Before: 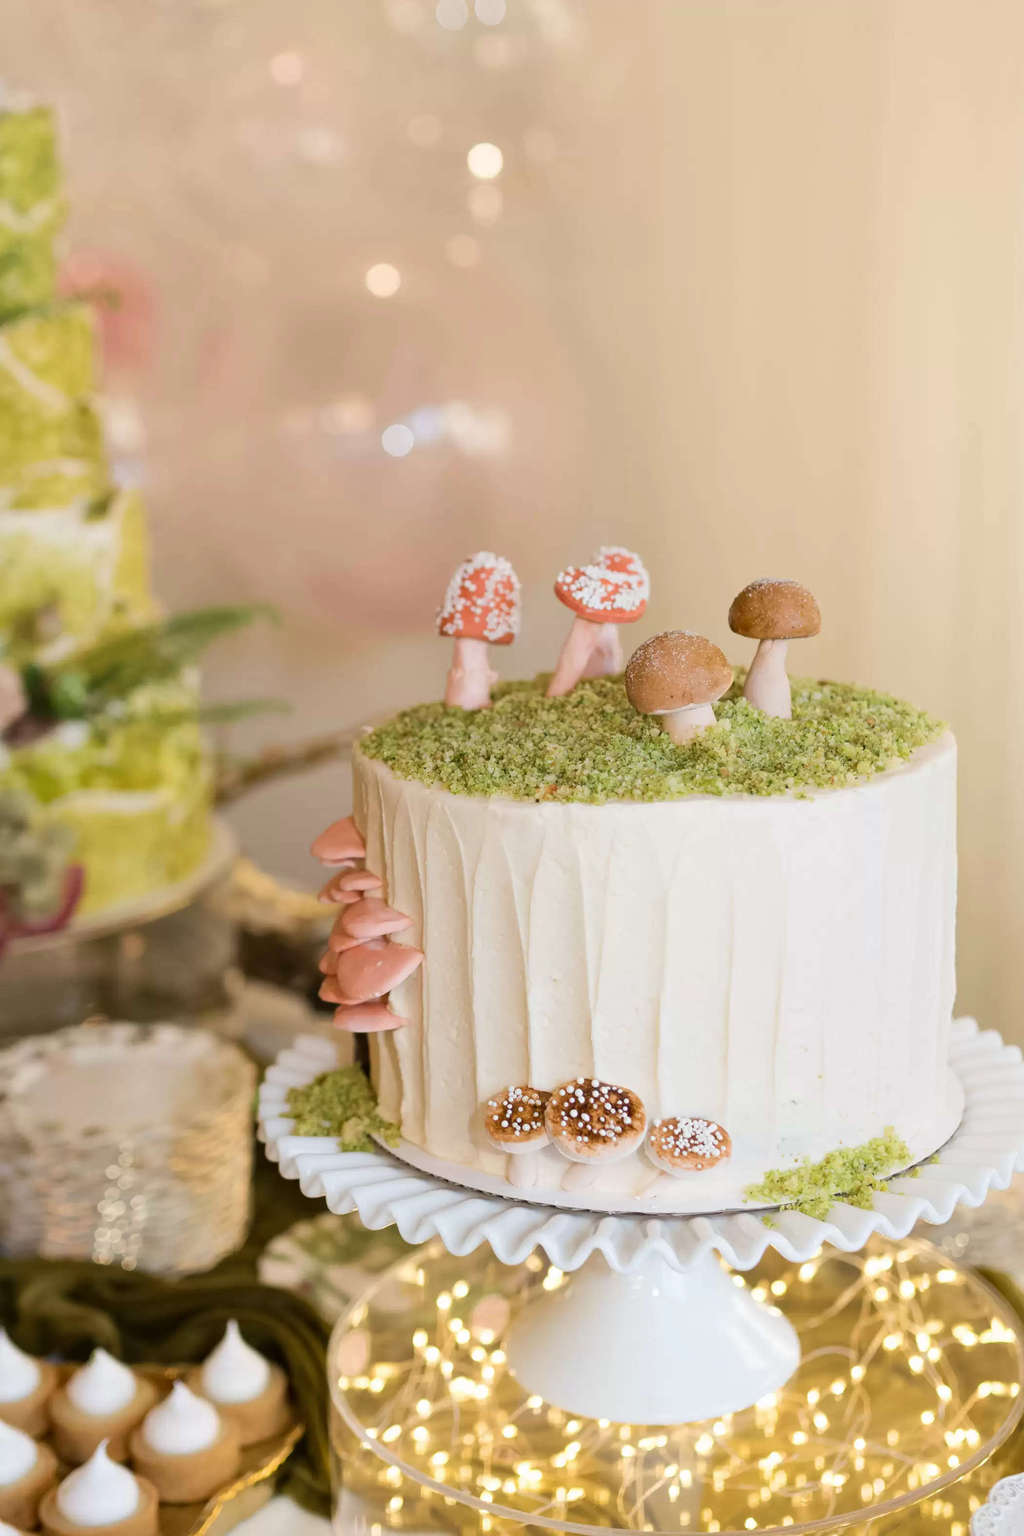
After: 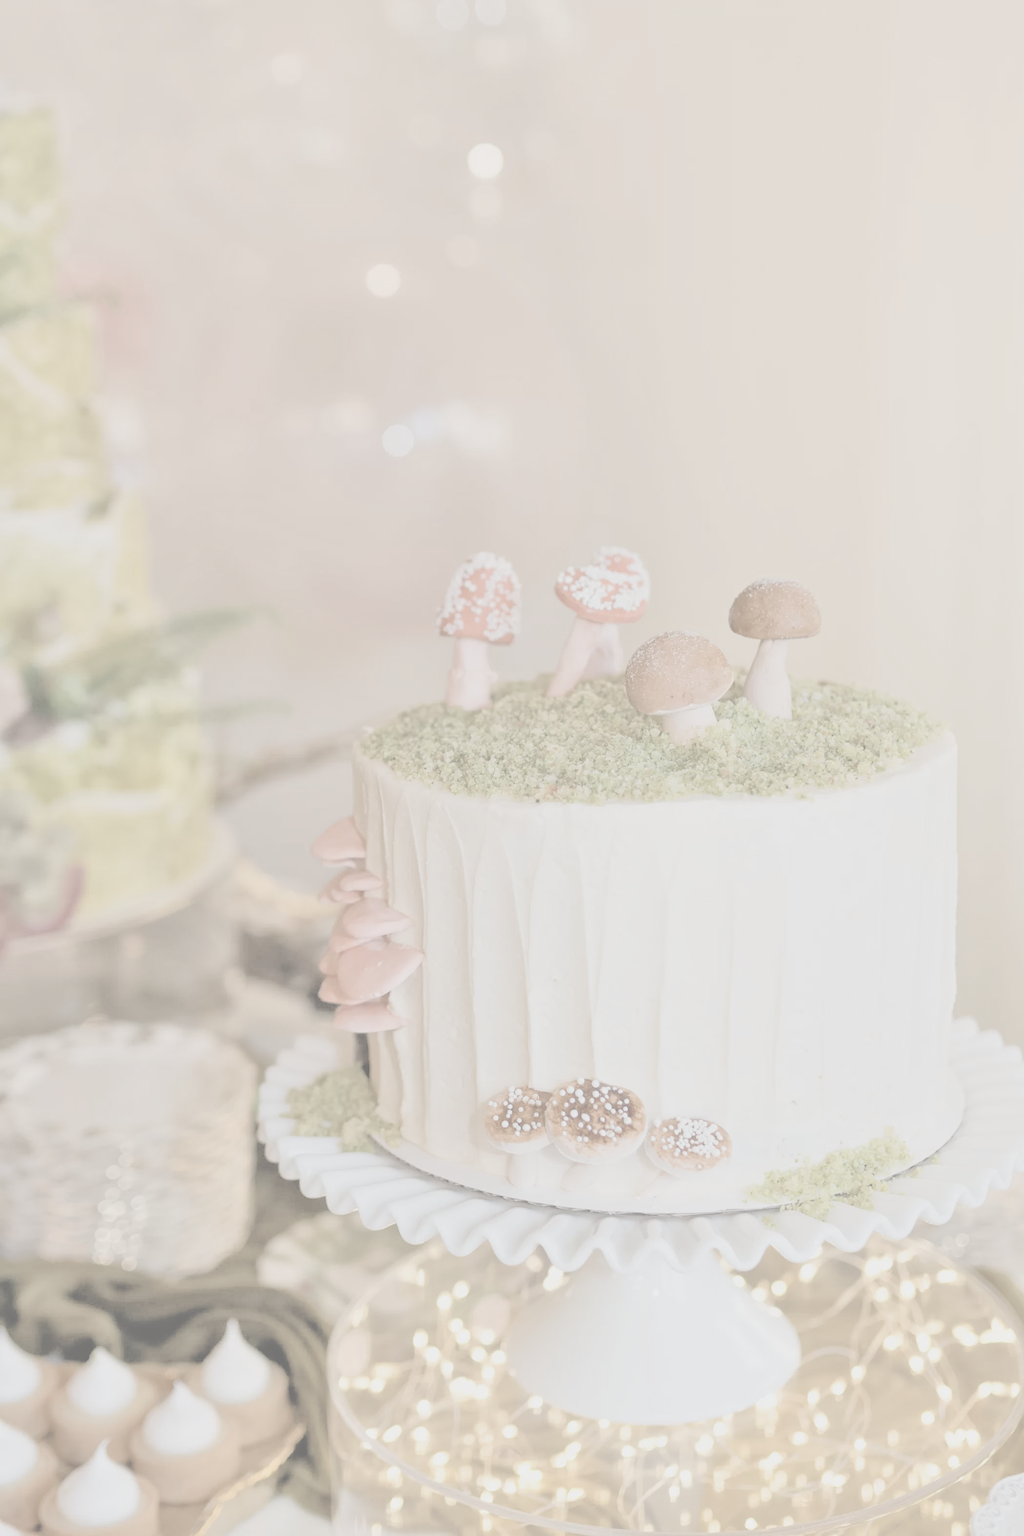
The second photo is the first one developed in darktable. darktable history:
rgb curve: curves: ch0 [(0, 0) (0.136, 0.078) (0.262, 0.245) (0.414, 0.42) (1, 1)], compensate middle gray true, preserve colors basic power
contrast brightness saturation: contrast -0.32, brightness 0.75, saturation -0.78
tone equalizer: -7 EV 0.15 EV, -6 EV 0.6 EV, -5 EV 1.15 EV, -4 EV 1.33 EV, -3 EV 1.15 EV, -2 EV 0.6 EV, -1 EV 0.15 EV, mask exposure compensation -0.5 EV
